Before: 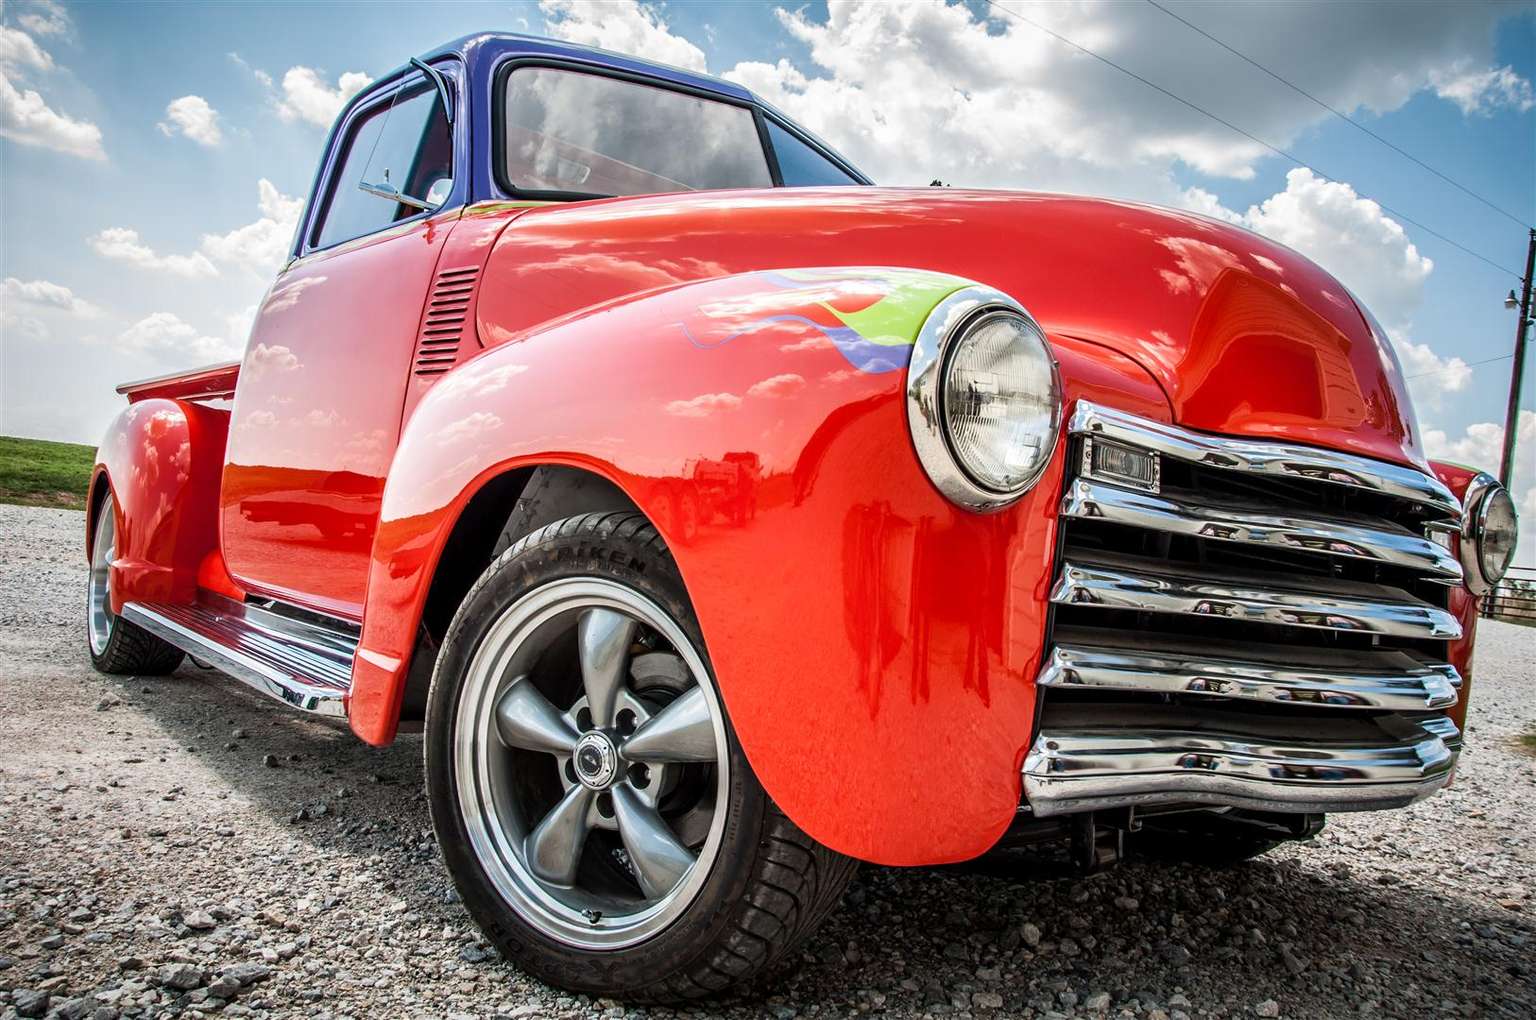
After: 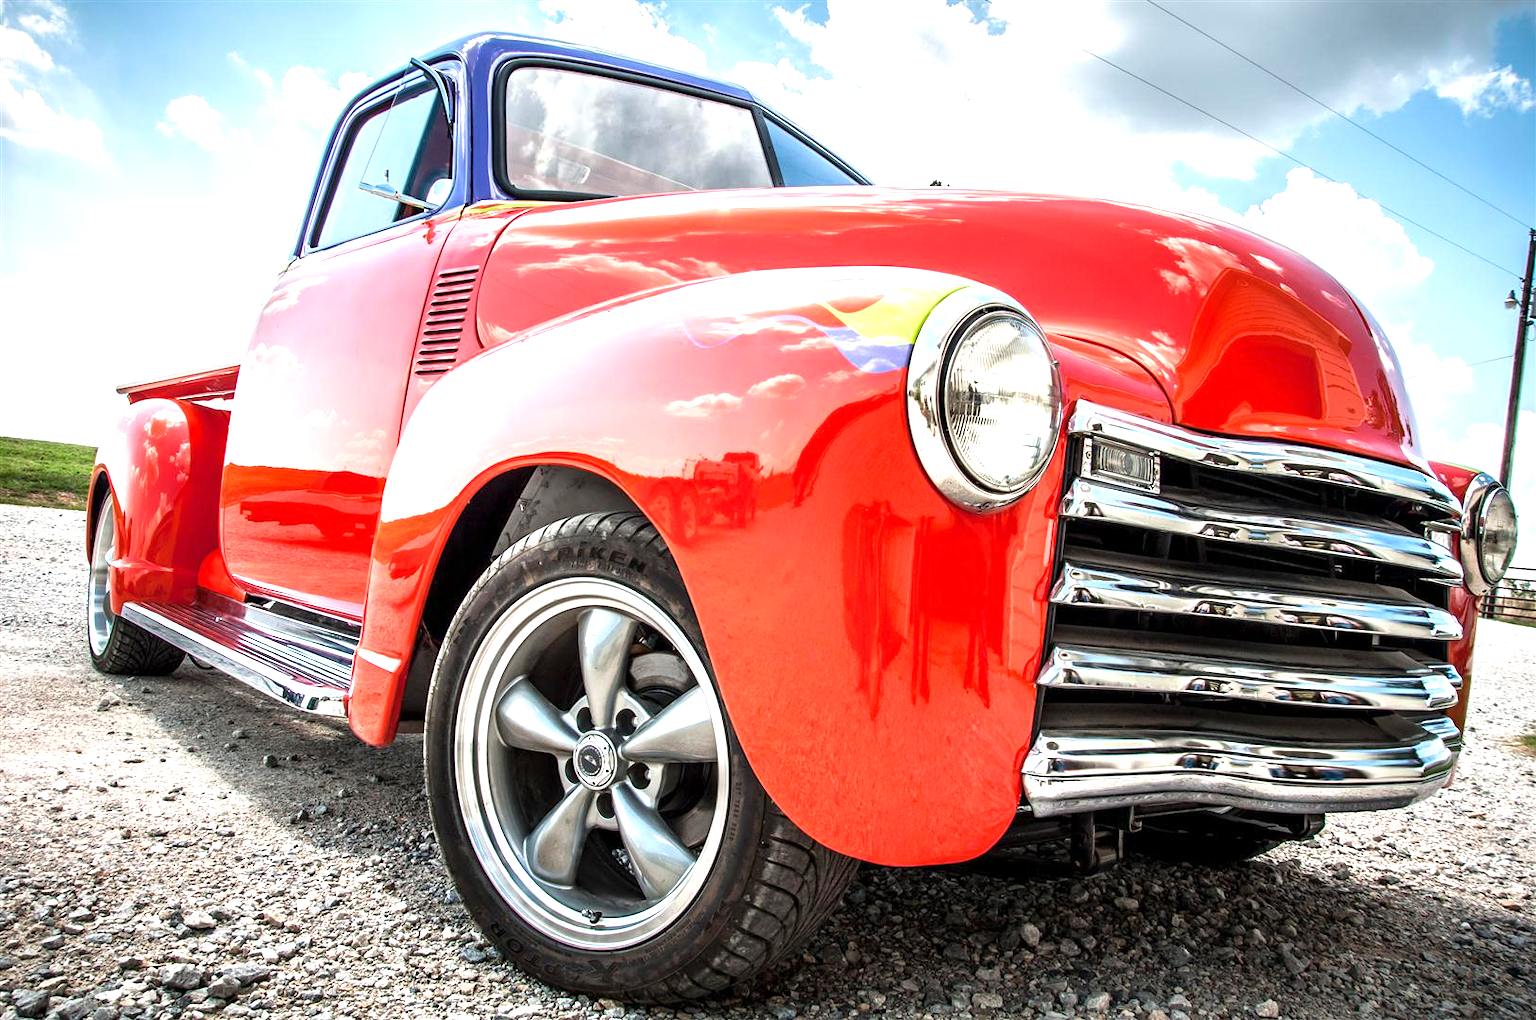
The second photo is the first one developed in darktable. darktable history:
exposure: exposure 1 EV, compensate highlight preservation false
white balance: emerald 1
